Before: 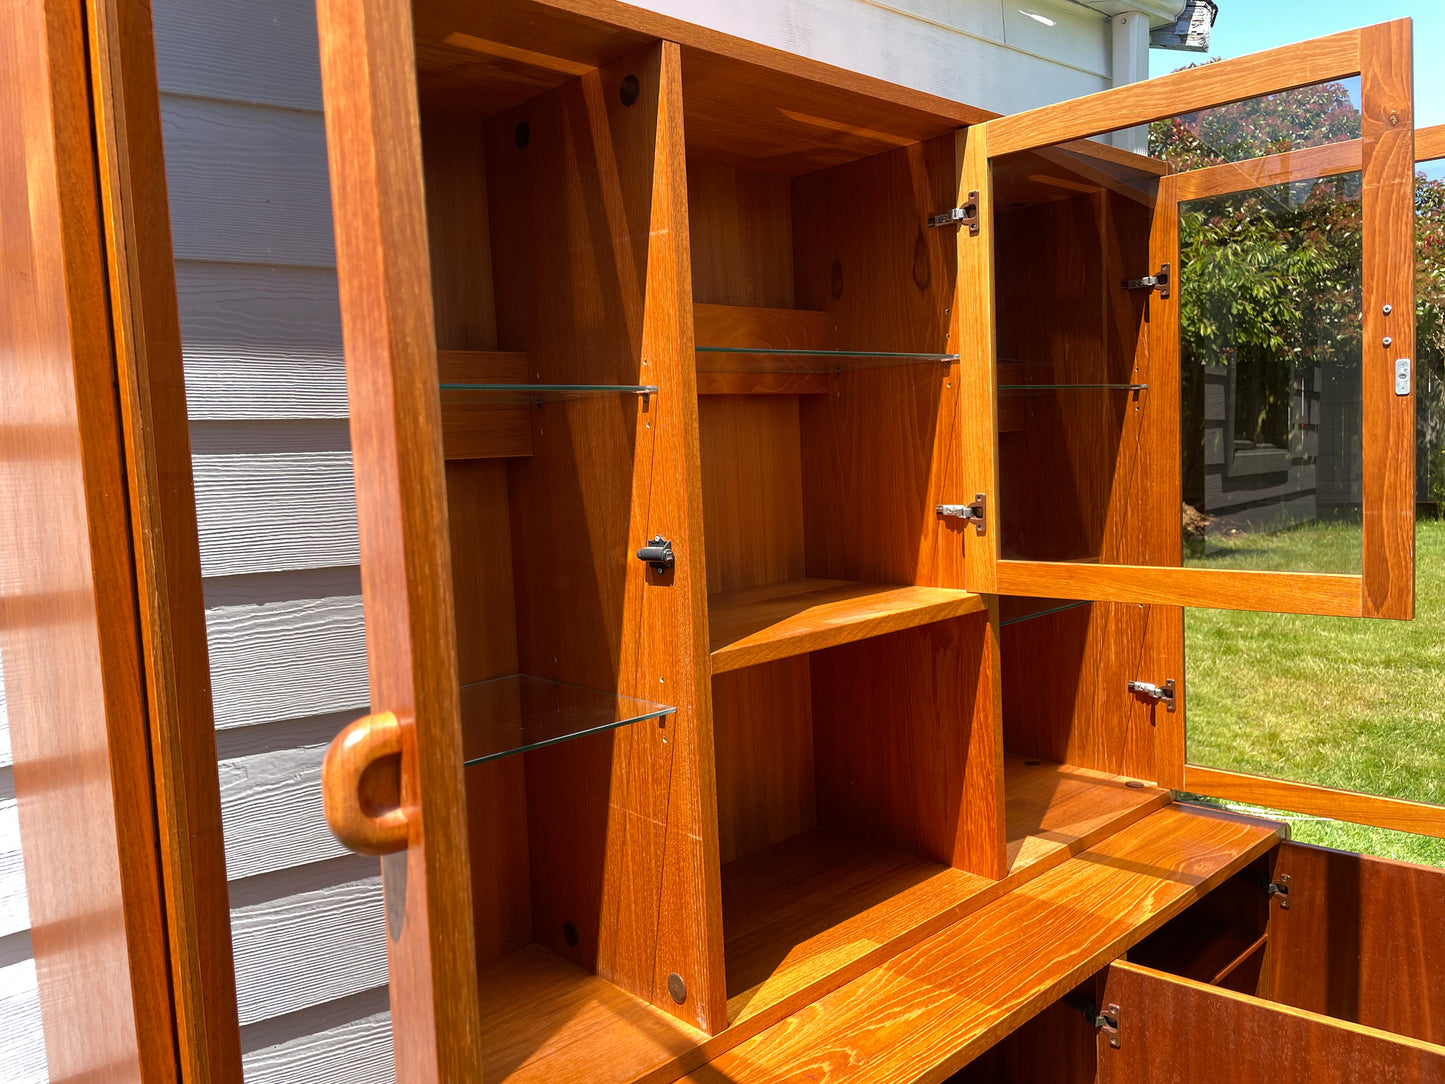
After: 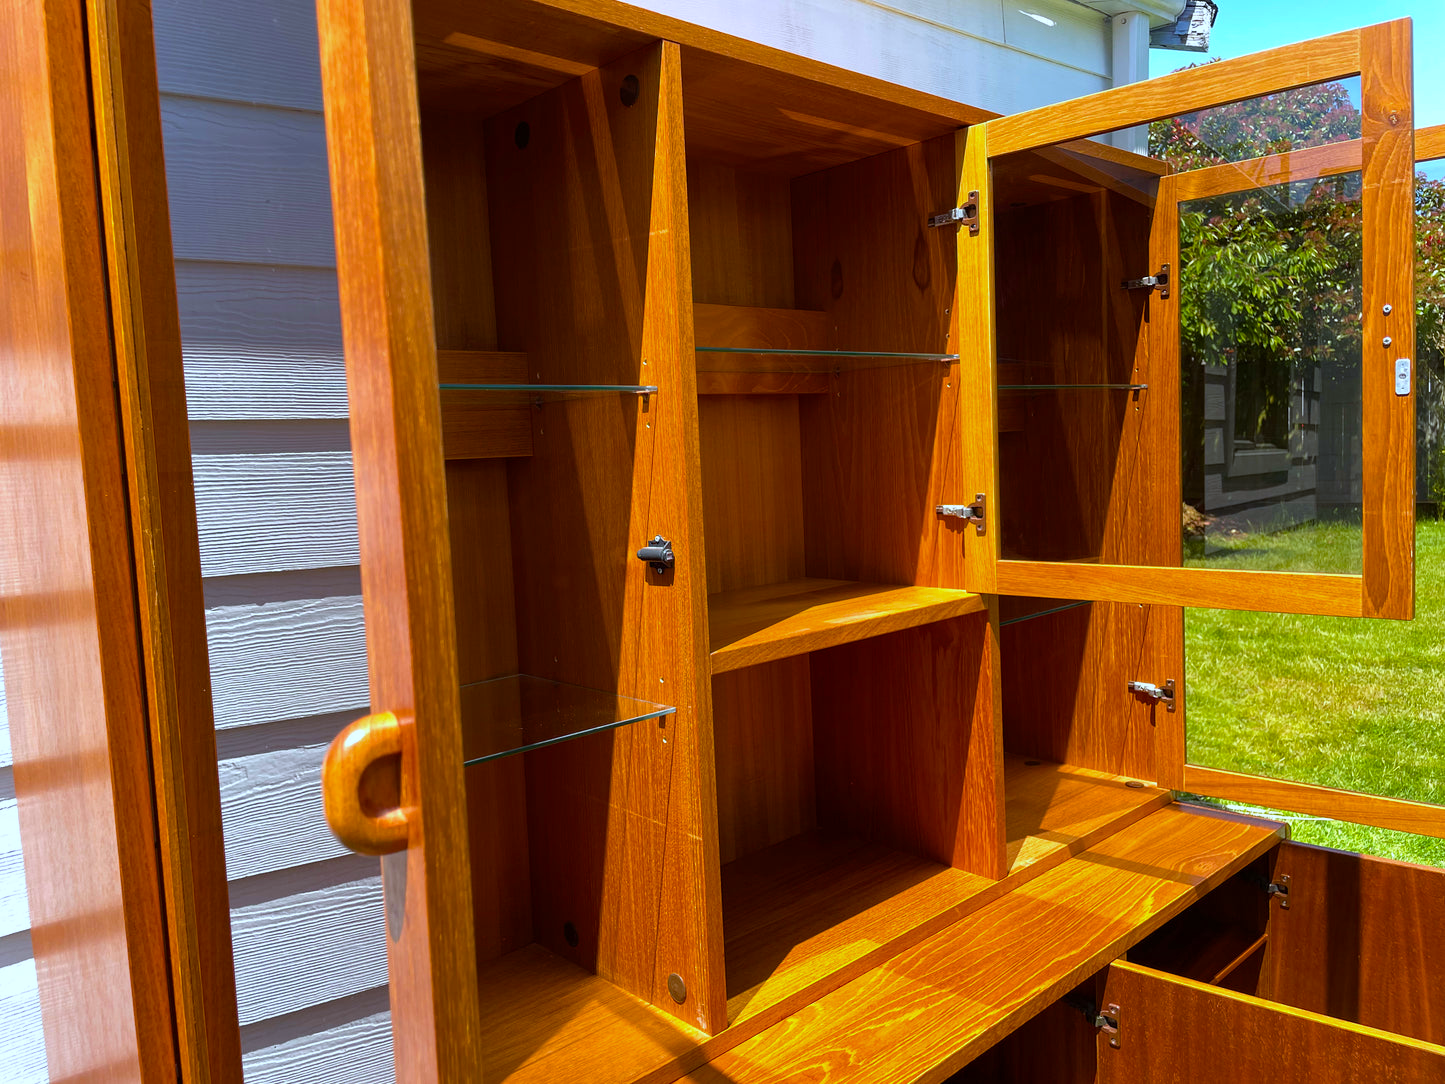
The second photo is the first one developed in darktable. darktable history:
white balance: red 0.924, blue 1.095
color balance rgb: perceptual saturation grading › global saturation 25%, global vibrance 20%
